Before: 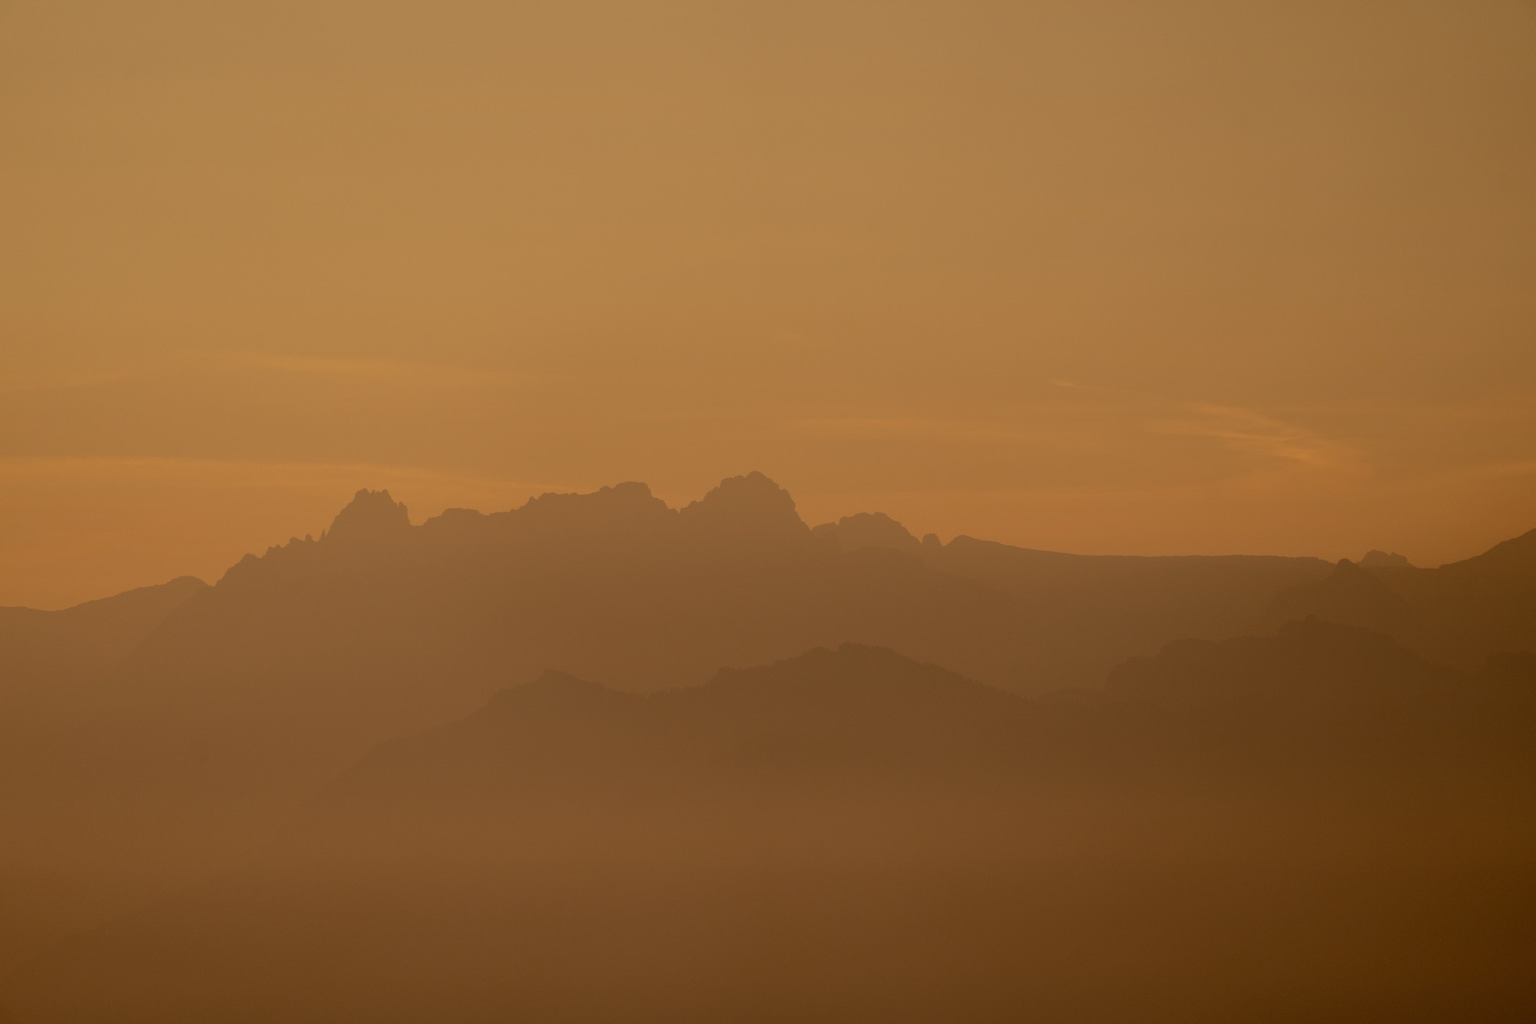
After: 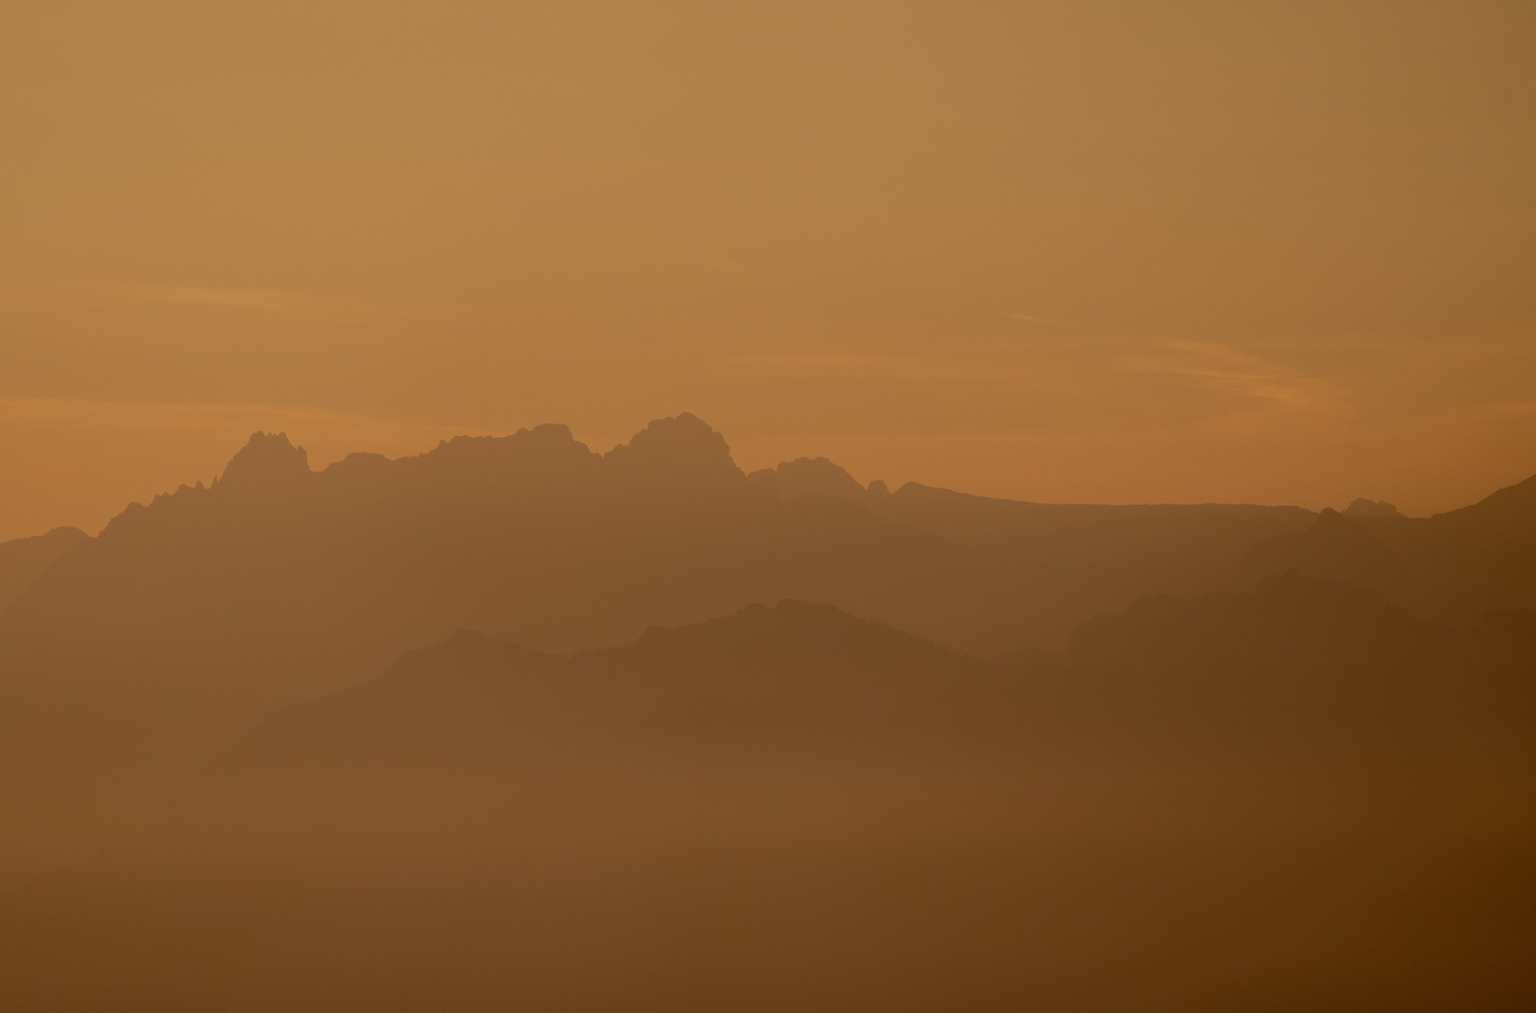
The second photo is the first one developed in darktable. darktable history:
crop and rotate: left 8.205%, top 9.103%
